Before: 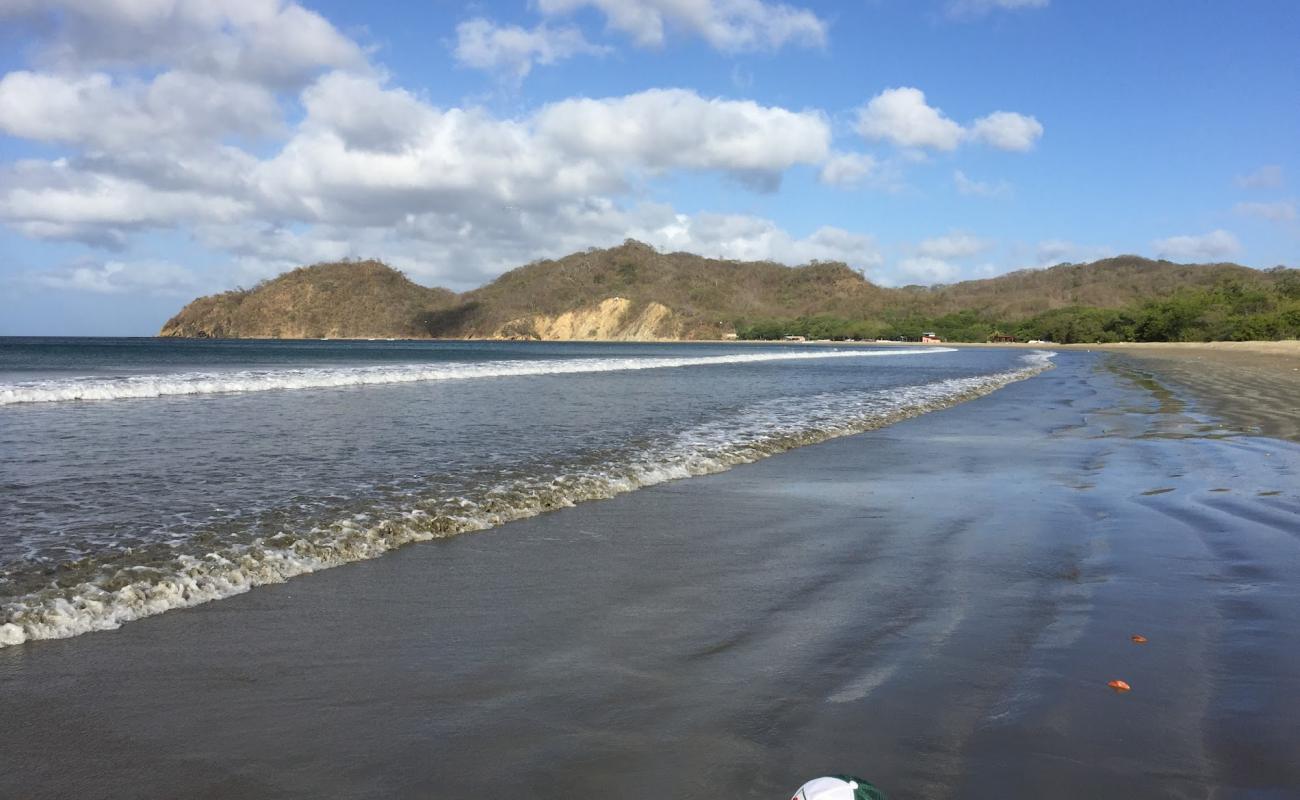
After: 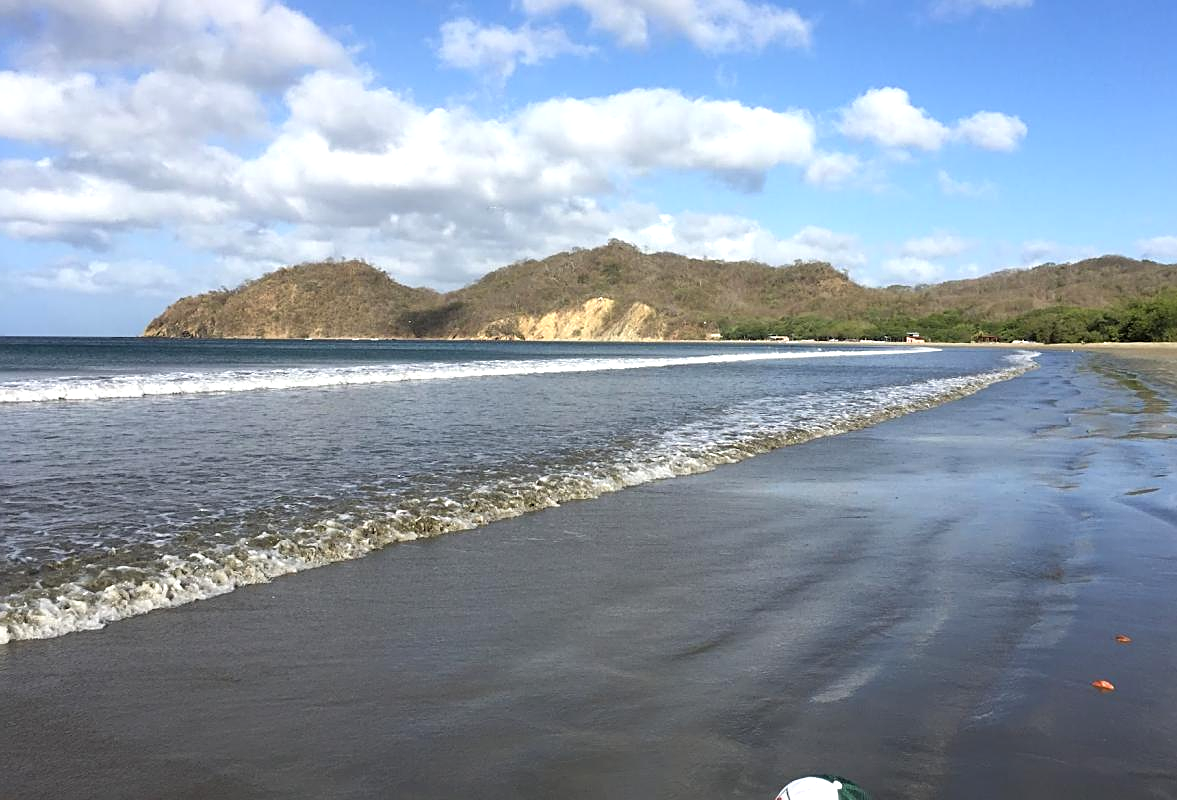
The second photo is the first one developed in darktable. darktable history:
sharpen: amount 0.498
crop and rotate: left 1.241%, right 8.145%
tone equalizer: -8 EV -0.447 EV, -7 EV -0.394 EV, -6 EV -0.328 EV, -5 EV -0.245 EV, -3 EV 0.211 EV, -2 EV 0.313 EV, -1 EV 0.382 EV, +0 EV 0.434 EV
